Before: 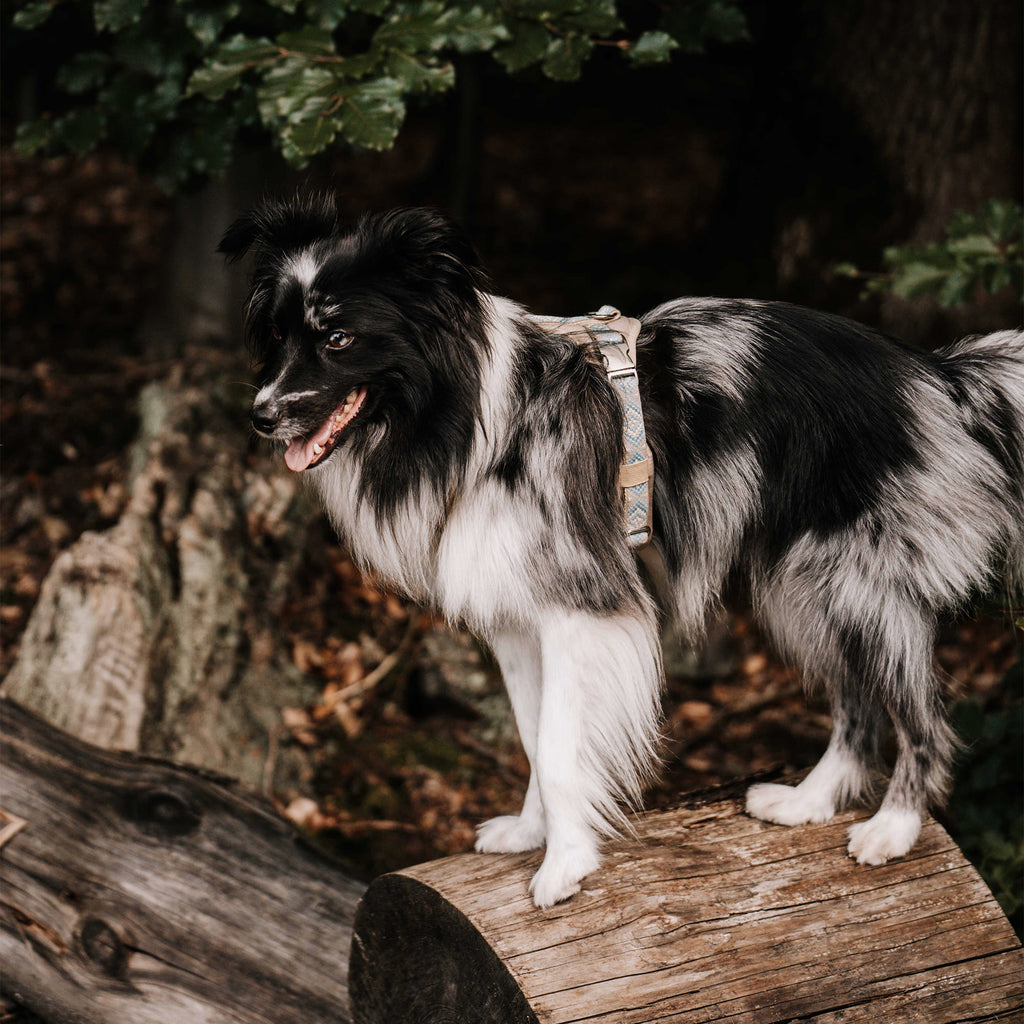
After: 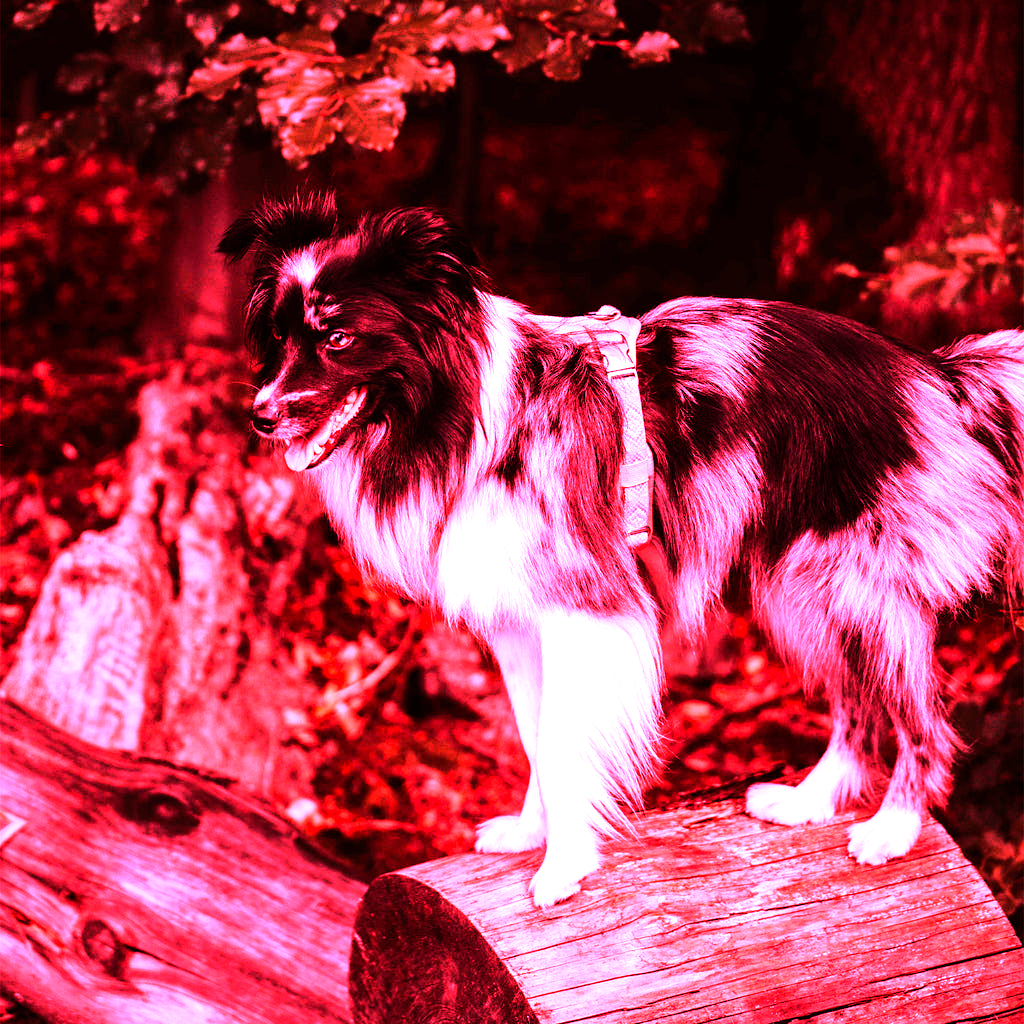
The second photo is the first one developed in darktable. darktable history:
tone equalizer: -8 EV -0.417 EV, -7 EV -0.389 EV, -6 EV -0.333 EV, -5 EV -0.222 EV, -3 EV 0.222 EV, -2 EV 0.333 EV, -1 EV 0.389 EV, +0 EV 0.417 EV, edges refinement/feathering 500, mask exposure compensation -1.57 EV, preserve details no
white balance: red 4.26, blue 1.802
rgb levels: mode RGB, independent channels, levels [[0, 0.5, 1], [0, 0.521, 1], [0, 0.536, 1]]
